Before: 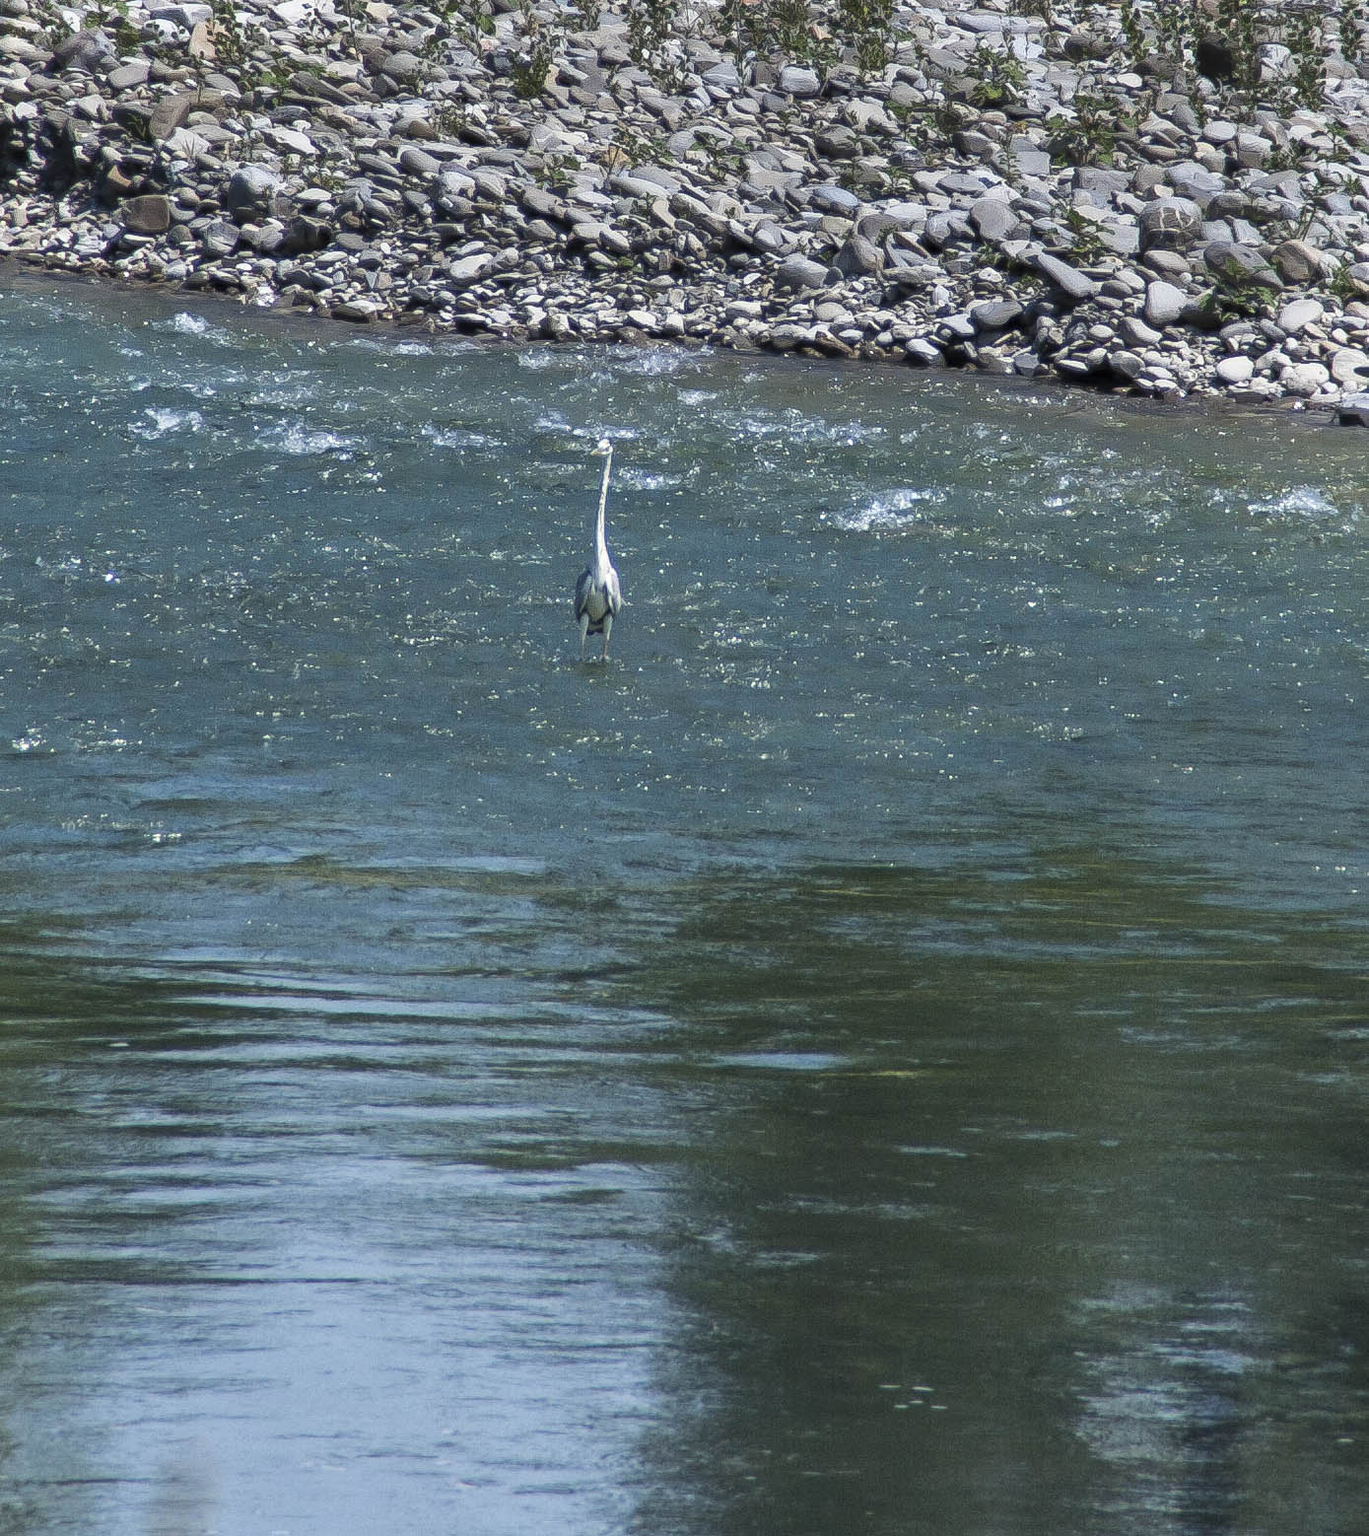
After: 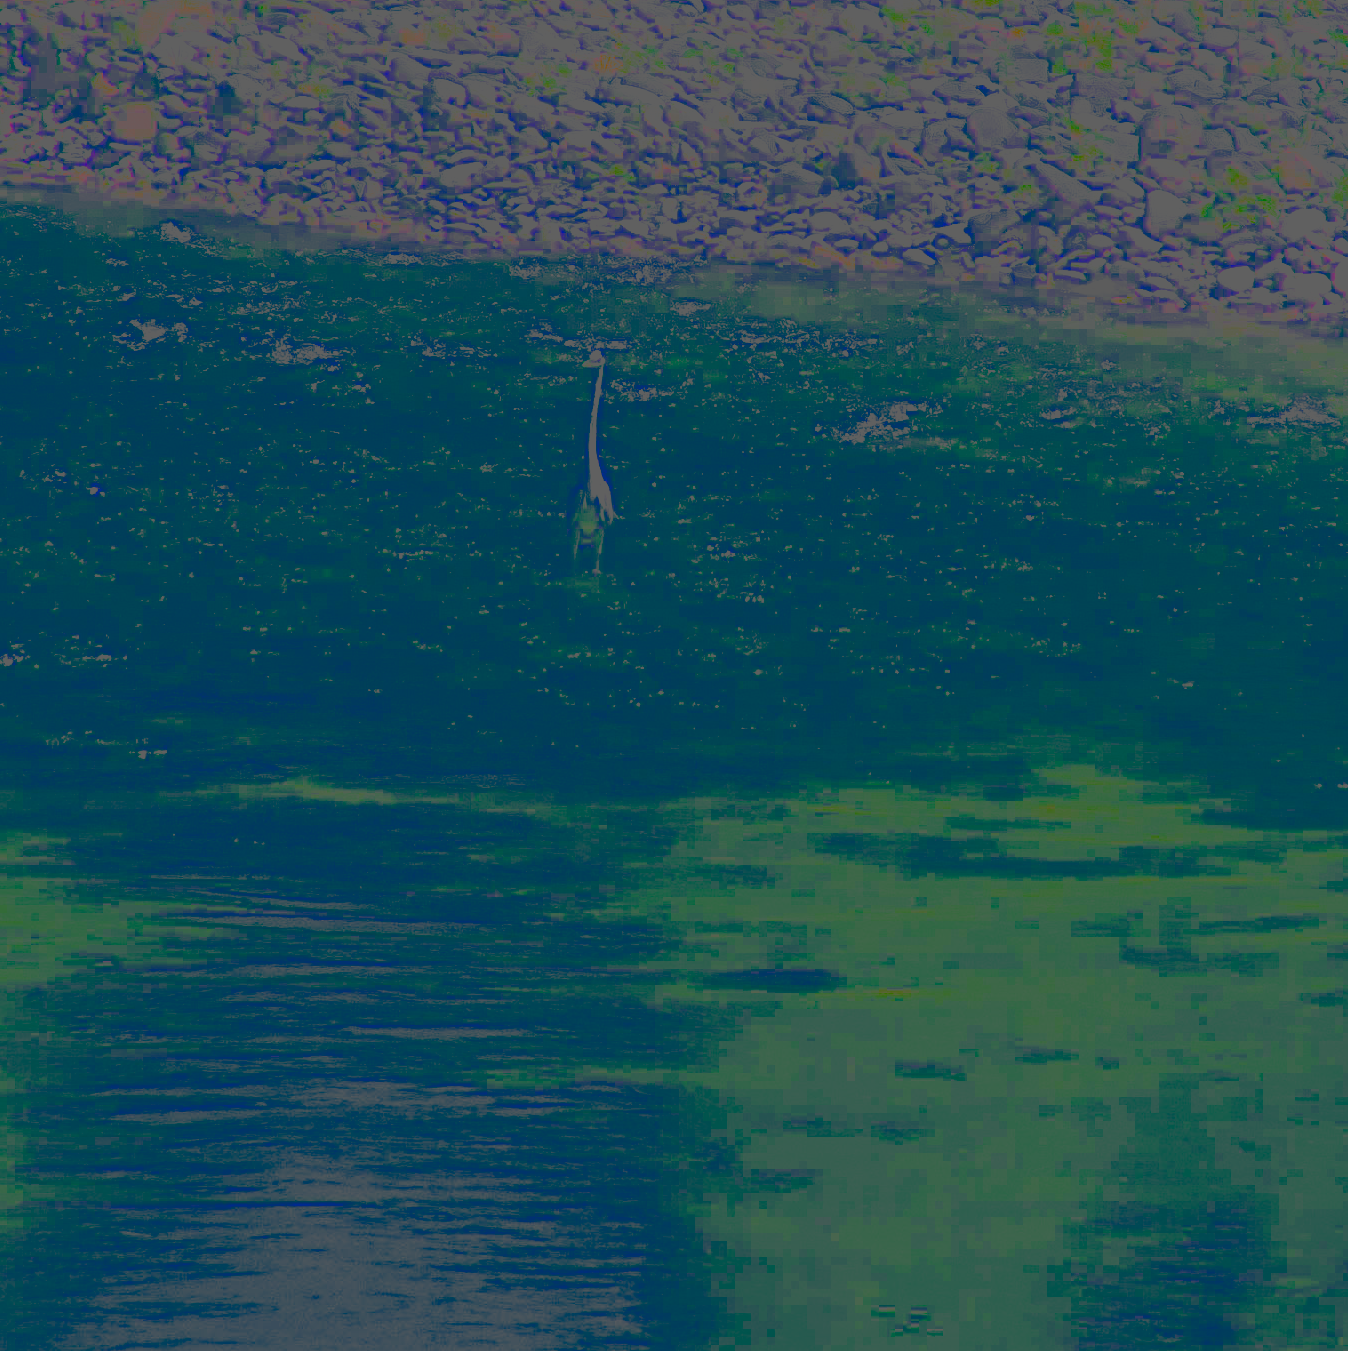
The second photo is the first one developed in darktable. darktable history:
exposure: black level correction 0.001, exposure 1.039 EV, compensate exposure bias true, compensate highlight preservation false
color zones: curves: ch0 [(0, 0.497) (0.143, 0.5) (0.286, 0.5) (0.429, 0.483) (0.571, 0.116) (0.714, -0.006) (0.857, 0.28) (1, 0.497)]
filmic rgb: black relative exposure -11.3 EV, white relative exposure 3.24 EV, hardness 6.82, preserve chrominance no, color science v4 (2020), type of noise poissonian
contrast brightness saturation: contrast -0.983, brightness -0.161, saturation 0.742
crop: left 1.257%, top 6.111%, right 1.678%, bottom 7.116%
